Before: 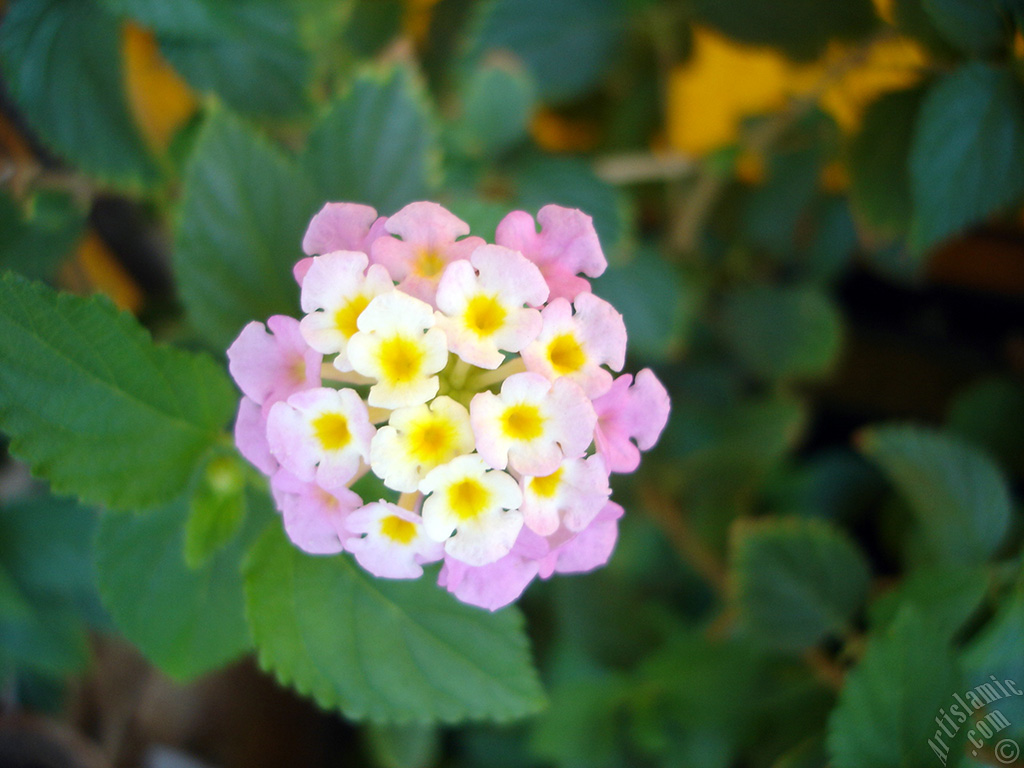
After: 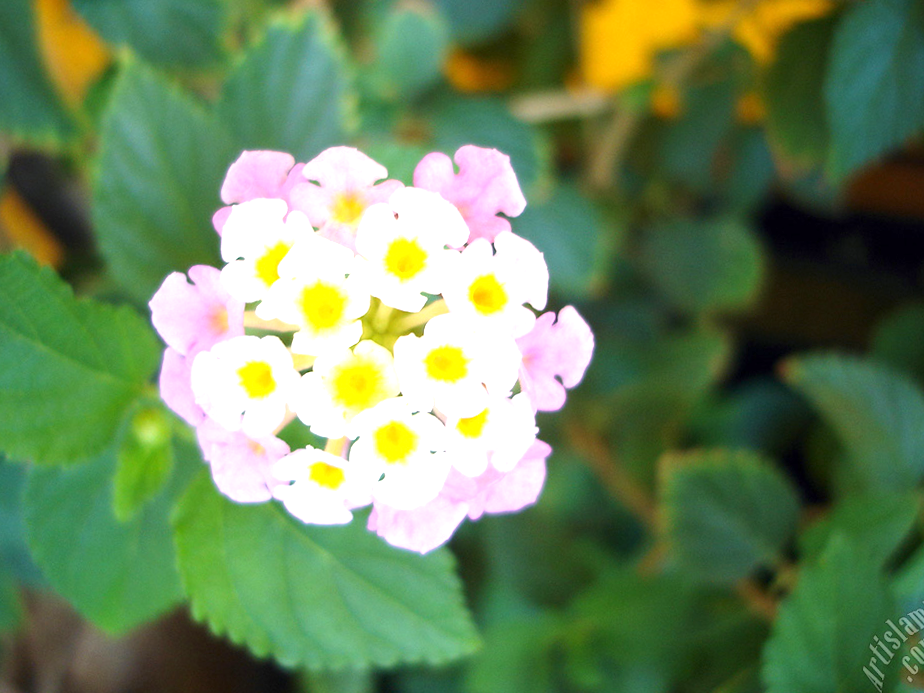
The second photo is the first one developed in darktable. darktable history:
crop and rotate: angle 1.96°, left 5.673%, top 5.673%
exposure: exposure 0.95 EV, compensate highlight preservation false
